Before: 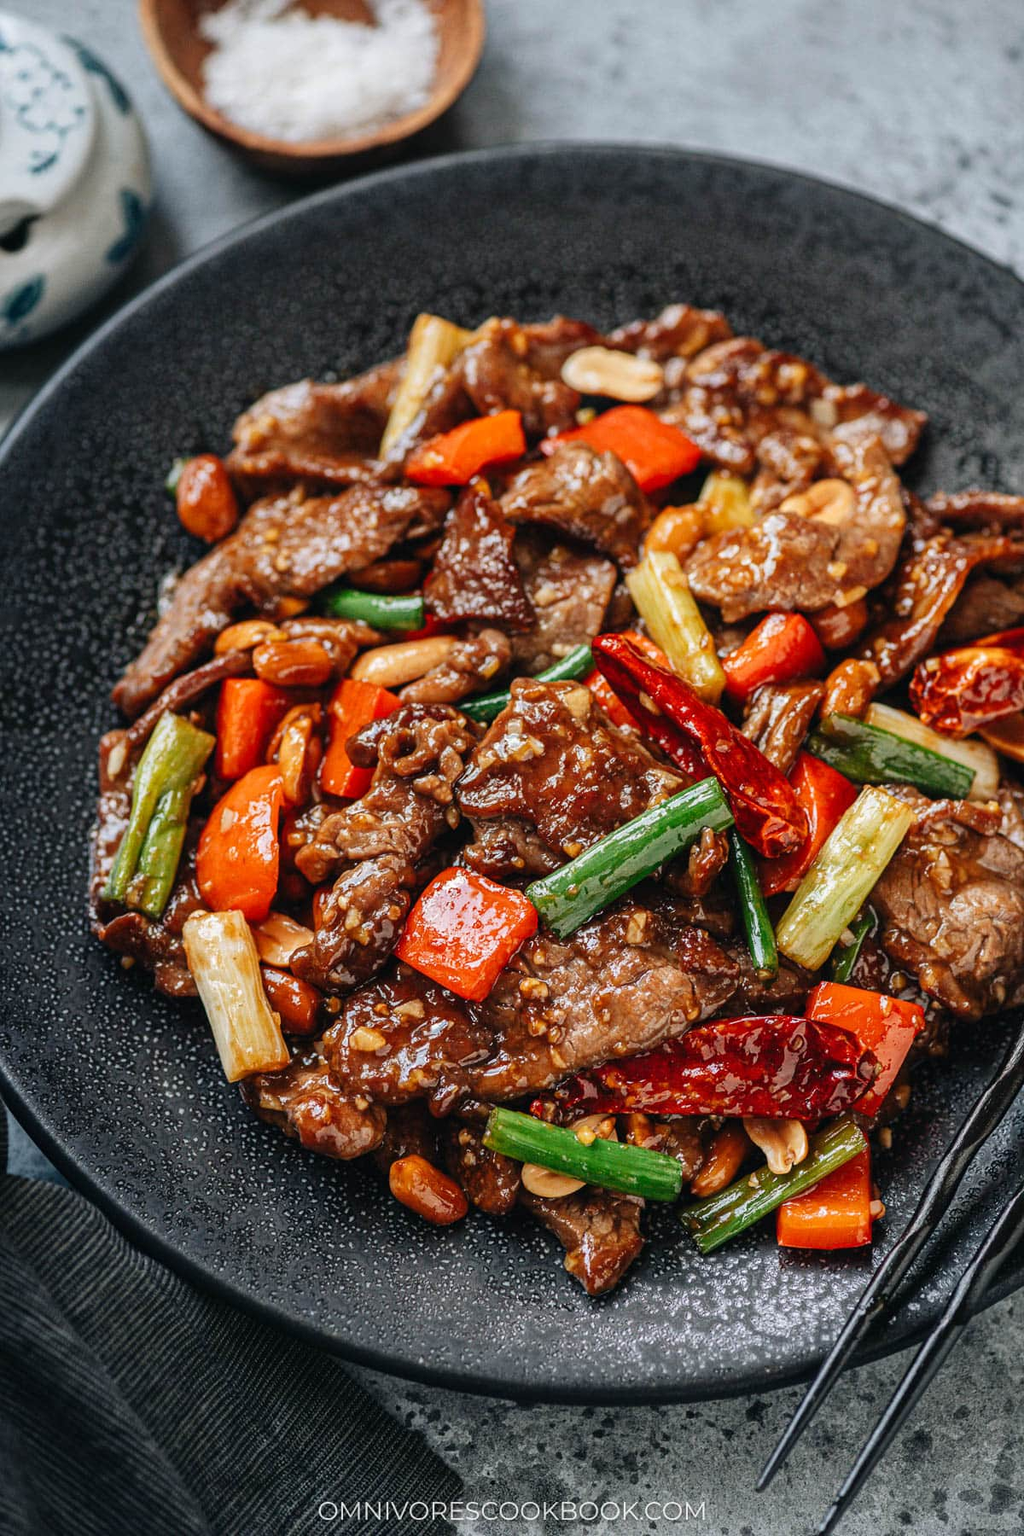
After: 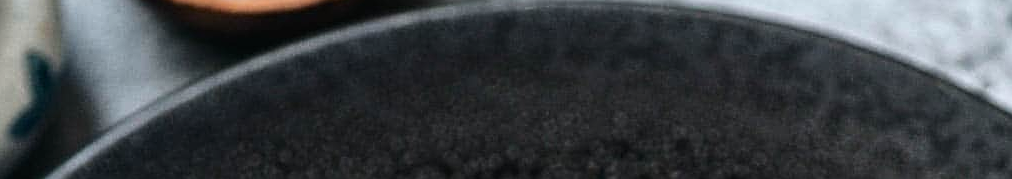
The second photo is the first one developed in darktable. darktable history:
shadows and highlights: shadows -30, highlights 30
tone equalizer: -8 EV -0.417 EV, -7 EV -0.389 EV, -6 EV -0.333 EV, -5 EV -0.222 EV, -3 EV 0.222 EV, -2 EV 0.333 EV, -1 EV 0.389 EV, +0 EV 0.417 EV, edges refinement/feathering 500, mask exposure compensation -1.57 EV, preserve details no
crop and rotate: left 9.644%, top 9.491%, right 6.021%, bottom 80.509%
sharpen: on, module defaults
